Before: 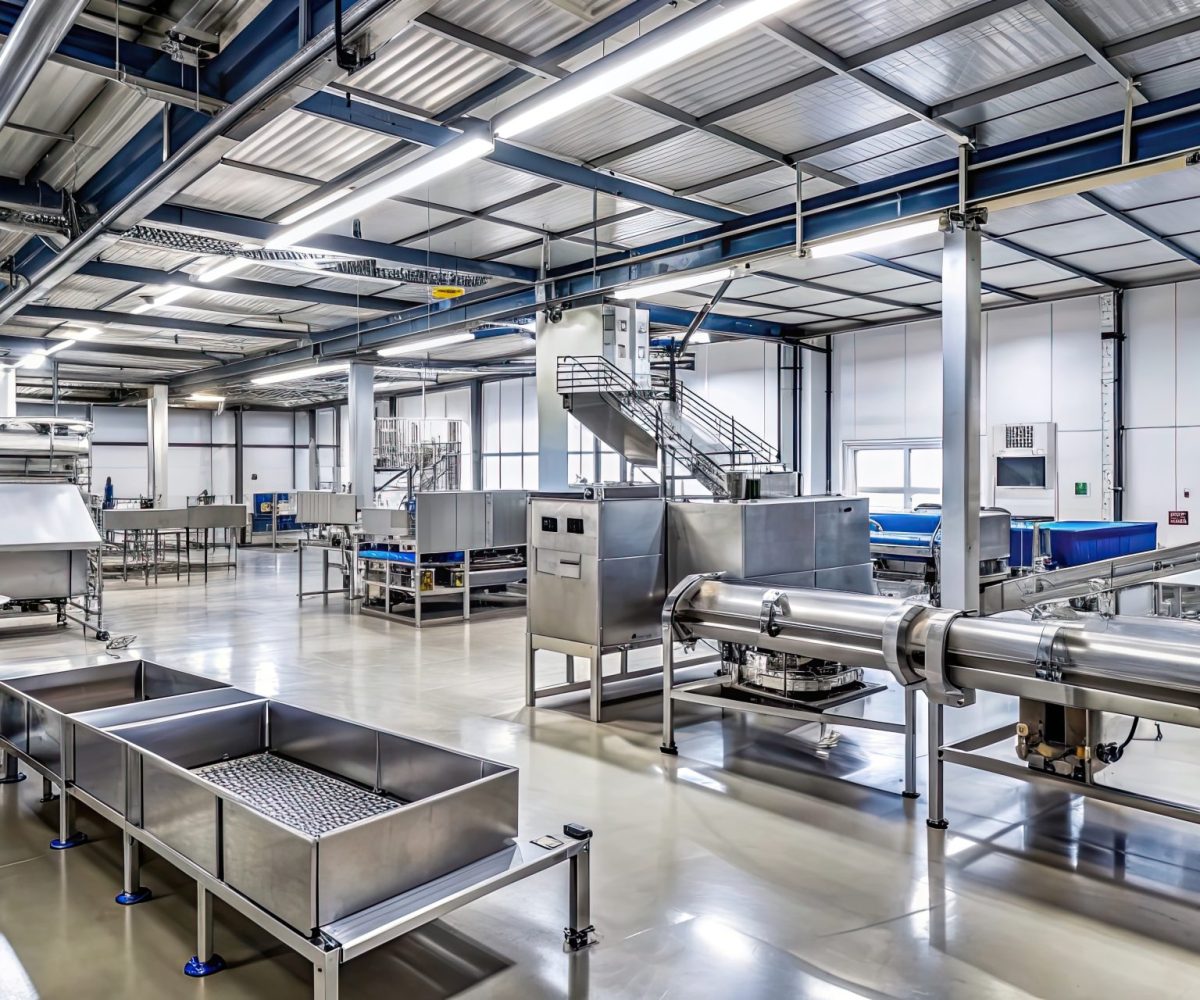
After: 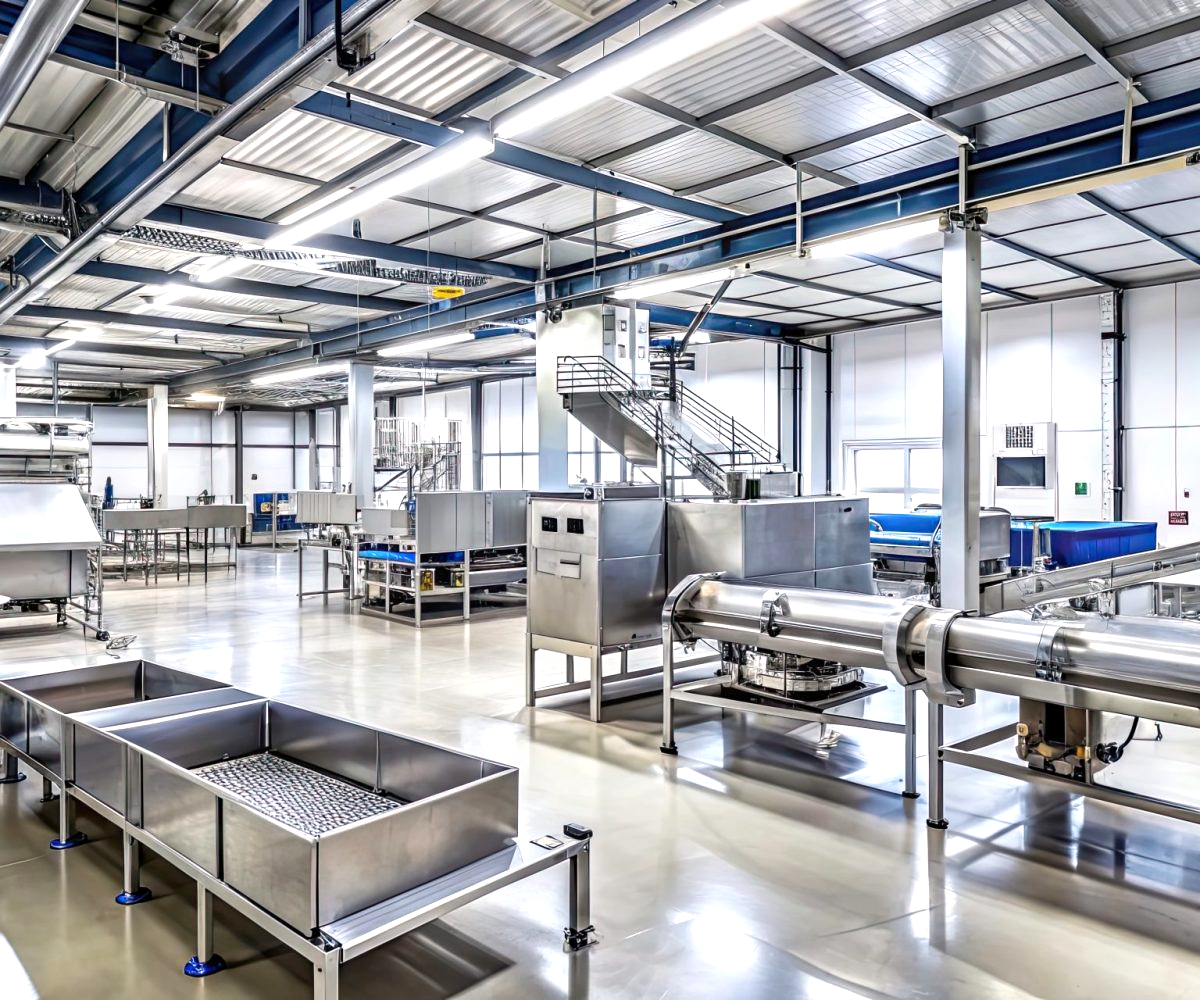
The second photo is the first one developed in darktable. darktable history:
exposure: black level correction 0.001, exposure 0.499 EV, compensate exposure bias true, compensate highlight preservation false
